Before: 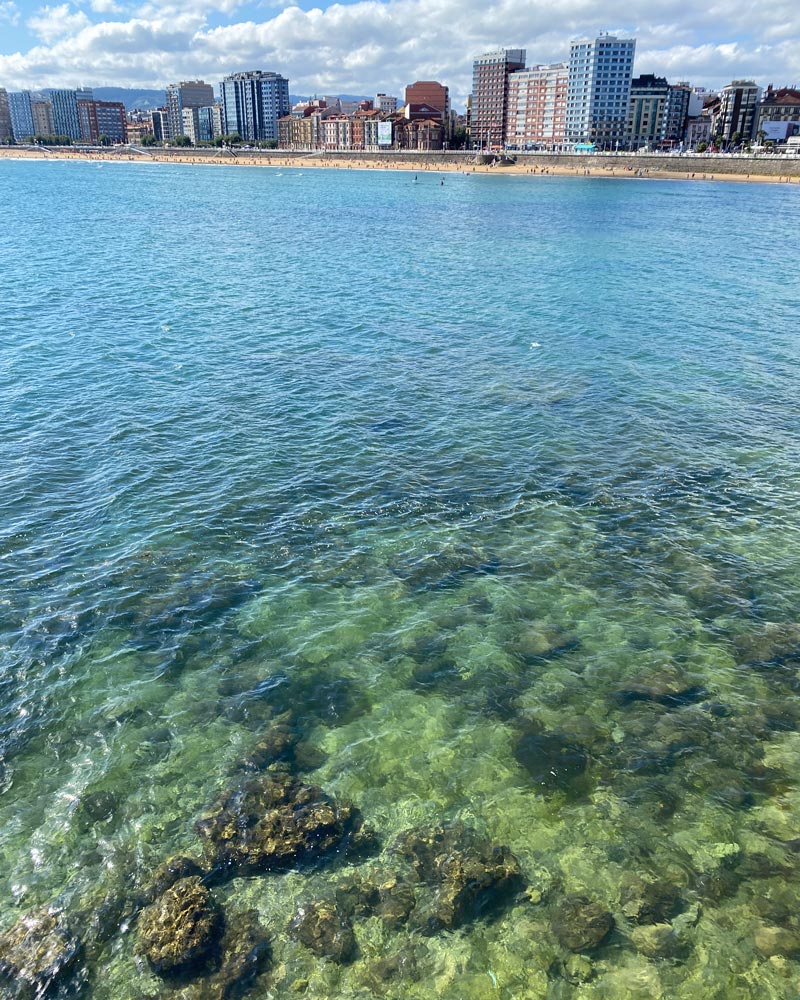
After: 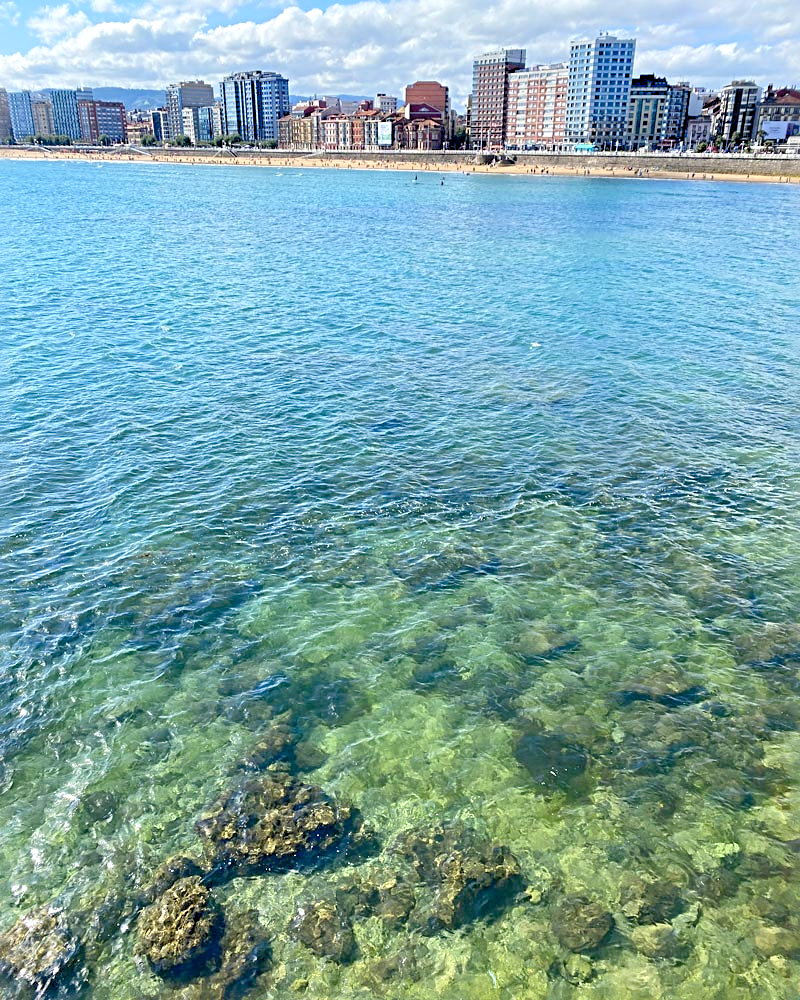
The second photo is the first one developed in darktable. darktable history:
sharpen: radius 4
levels: levels [0, 0.43, 0.984]
